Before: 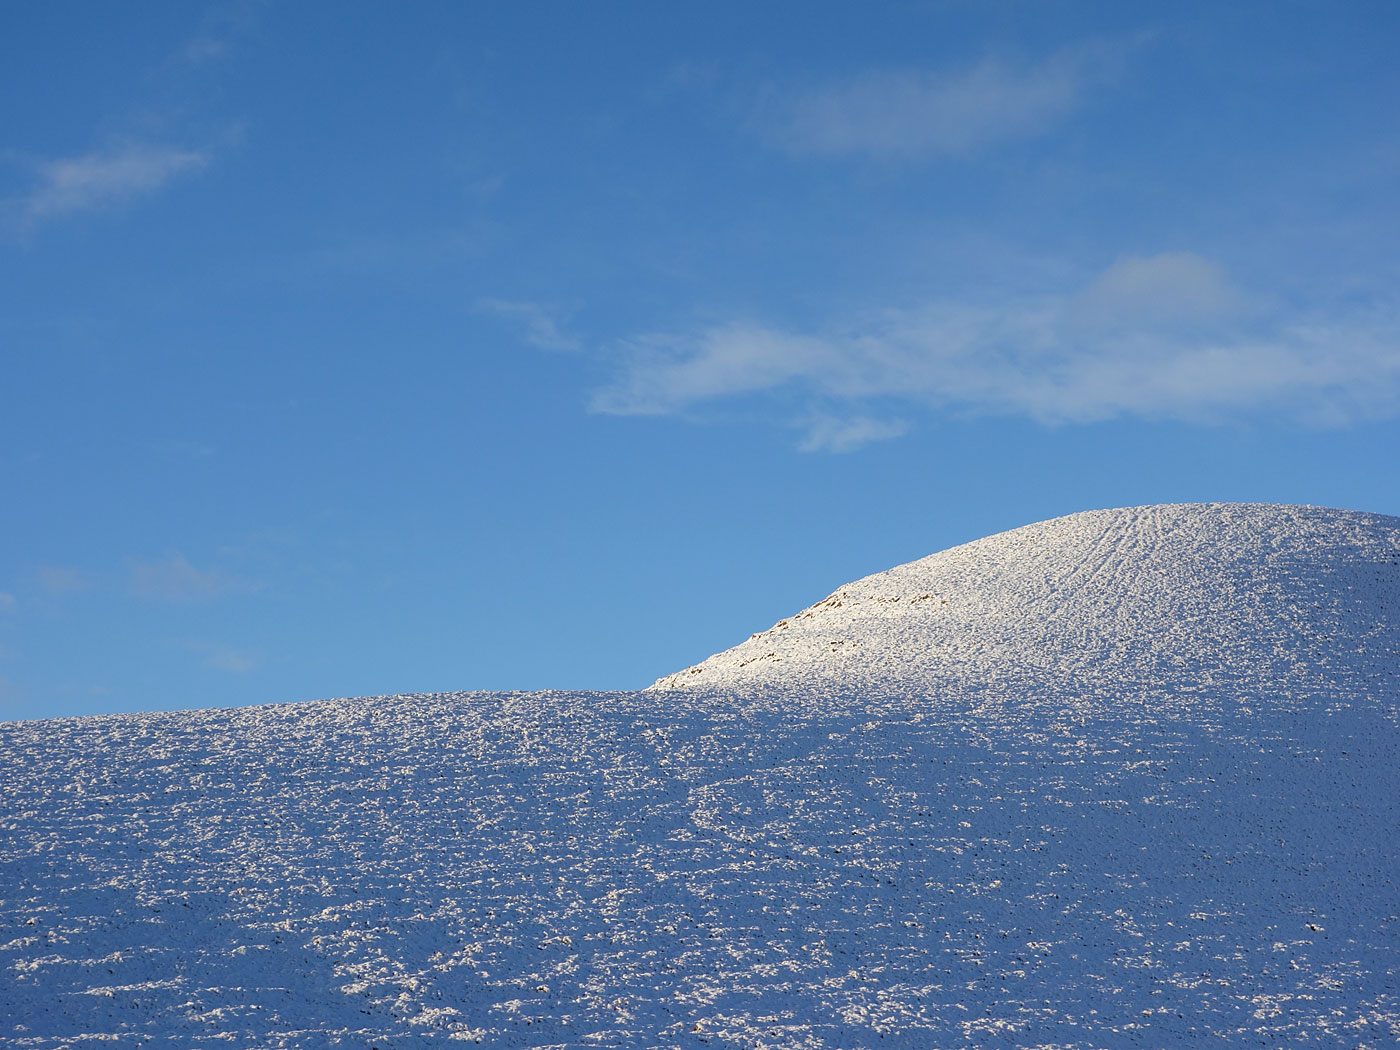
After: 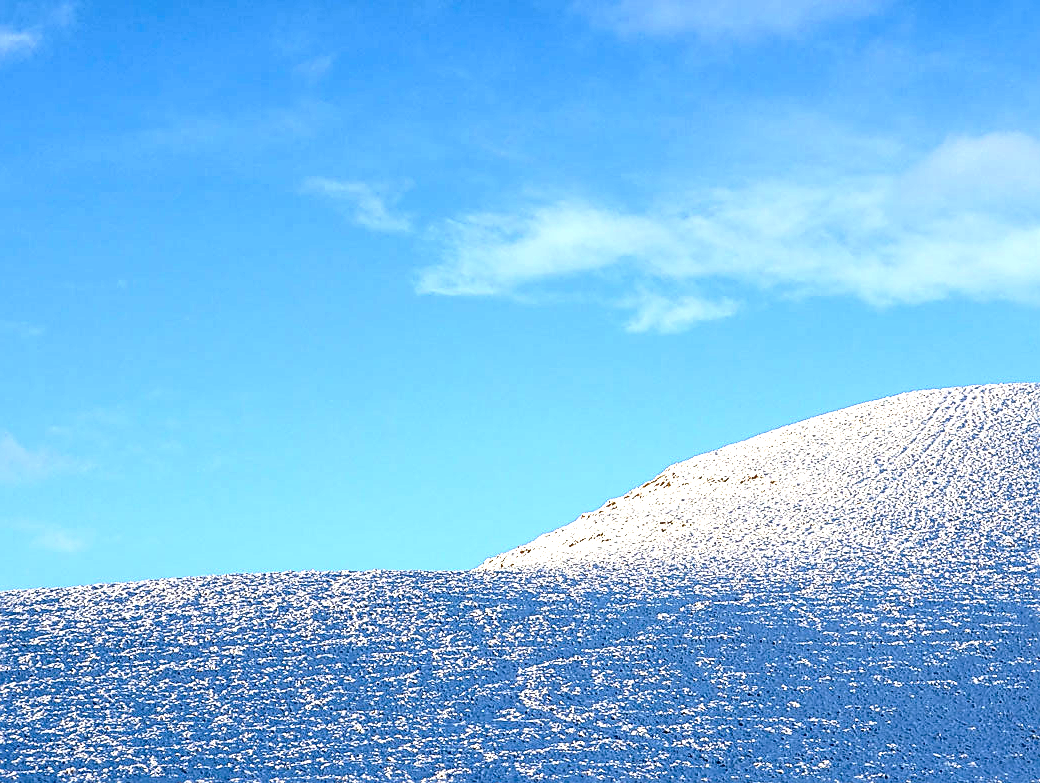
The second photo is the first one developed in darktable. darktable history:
local contrast: detail 130%
exposure: exposure 1.138 EV, compensate highlight preservation false
sharpen: on, module defaults
crop and rotate: left 12.222%, top 11.489%, right 13.456%, bottom 13.915%
contrast brightness saturation: contrast 0.237, brightness -0.24, saturation 0.142
